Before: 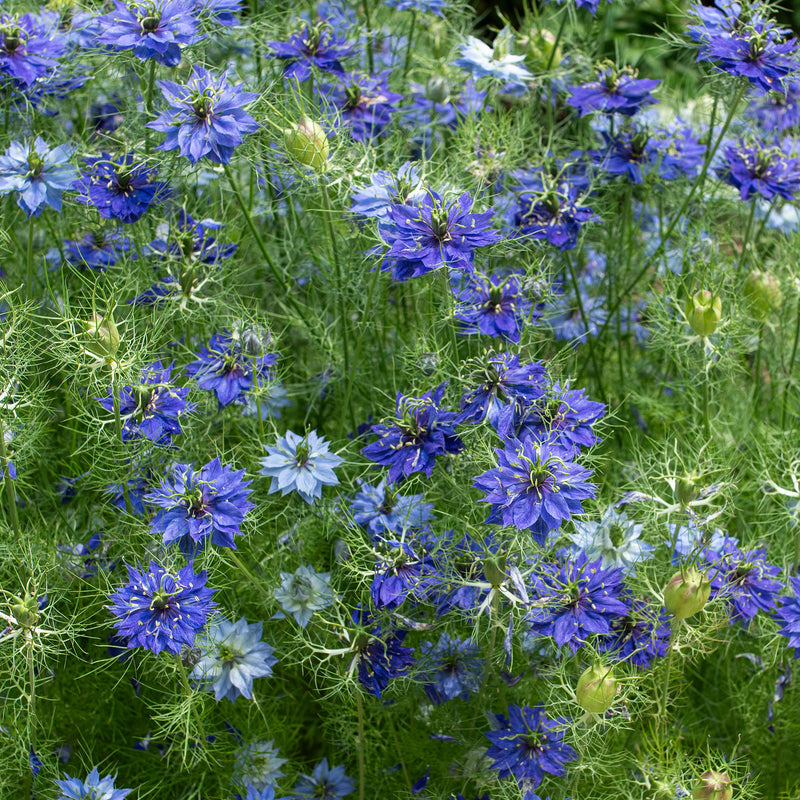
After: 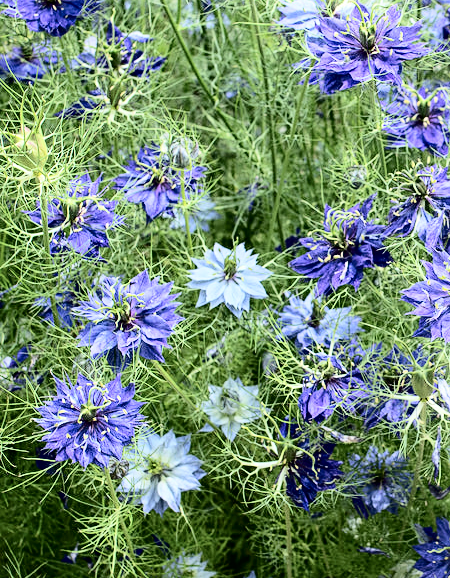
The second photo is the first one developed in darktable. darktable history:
crop: left 9.104%, top 23.377%, right 34.524%, bottom 4.299%
sharpen: amount 0.215
tone curve: curves: ch0 [(0, 0) (0.004, 0) (0.133, 0.071) (0.325, 0.456) (0.832, 0.957) (1, 1)], color space Lab, independent channels, preserve colors none
